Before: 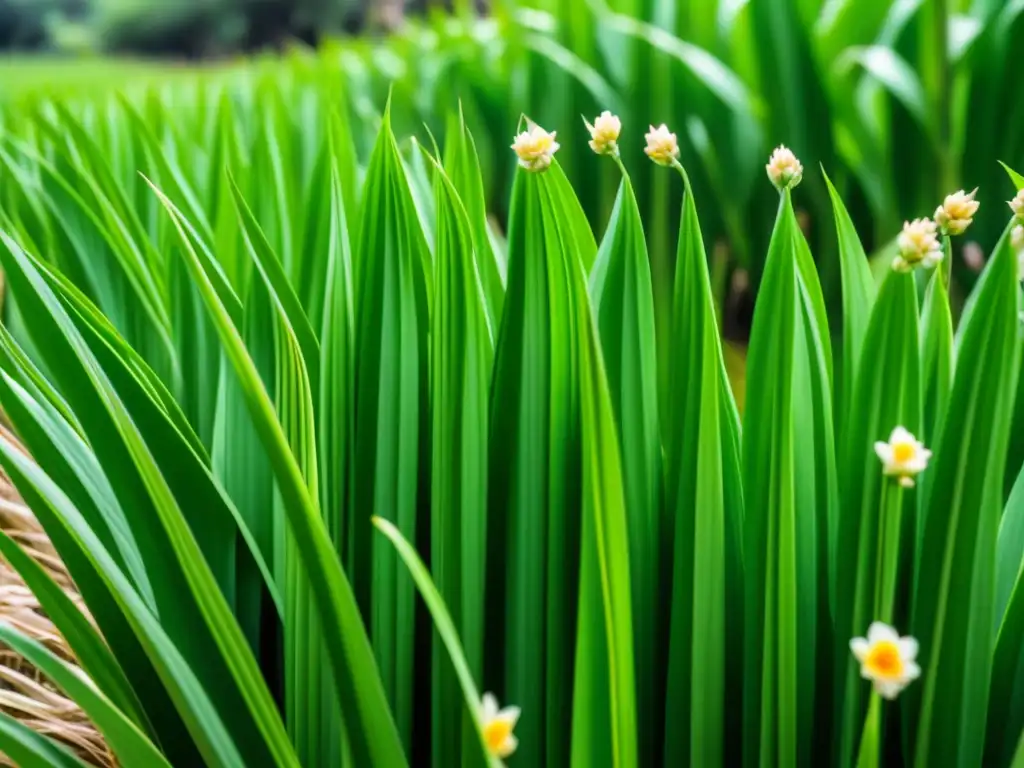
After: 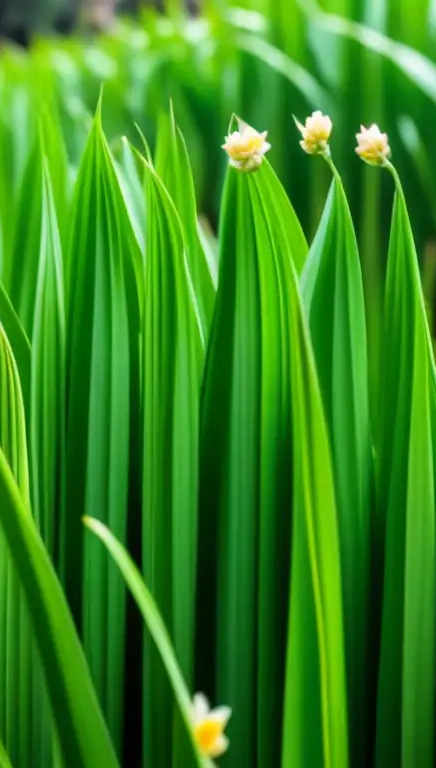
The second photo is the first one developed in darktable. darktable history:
crop: left 28.266%, right 29.146%
